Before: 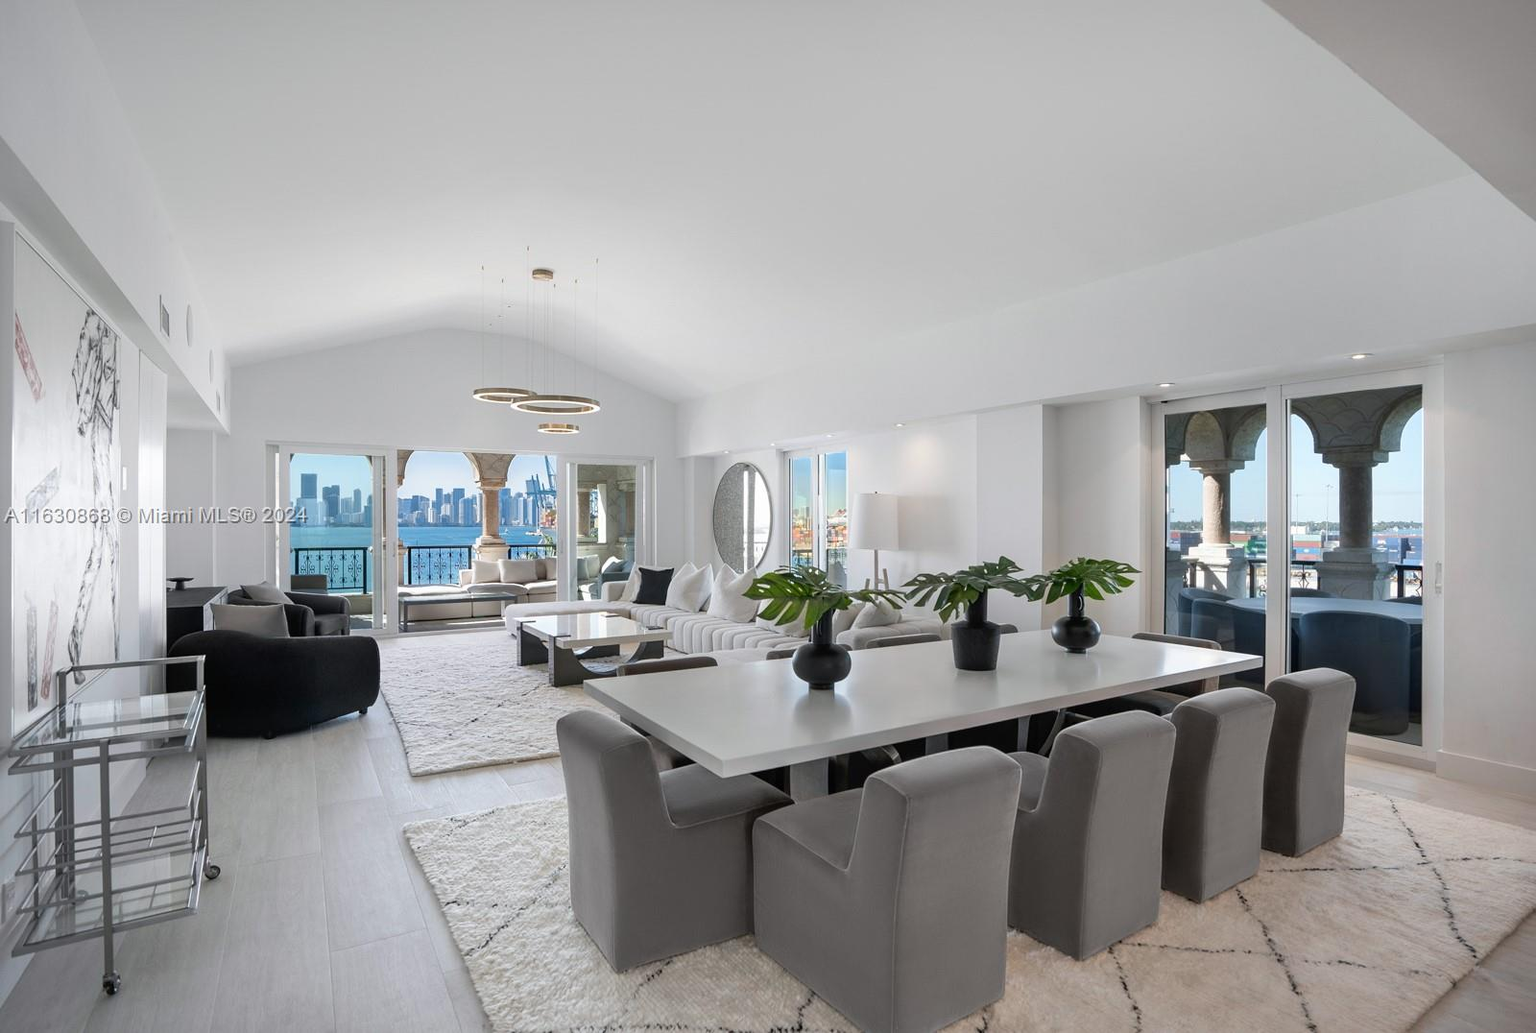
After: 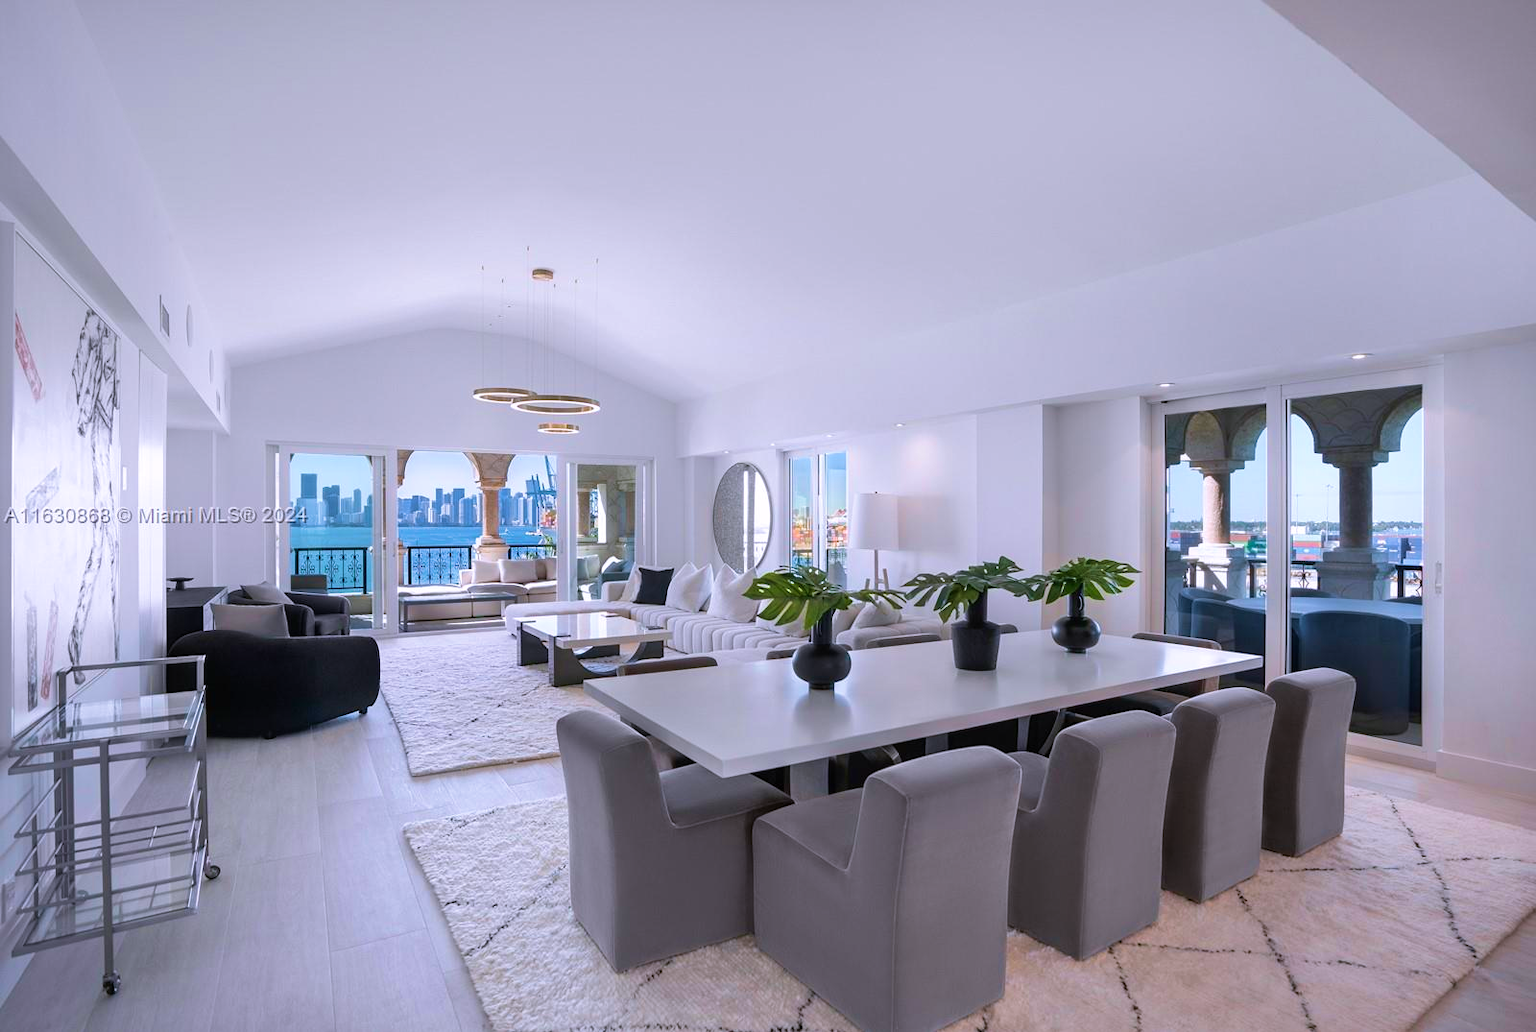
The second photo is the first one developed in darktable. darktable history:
white balance: red 1.004, blue 1.096
velvia: strength 50%
